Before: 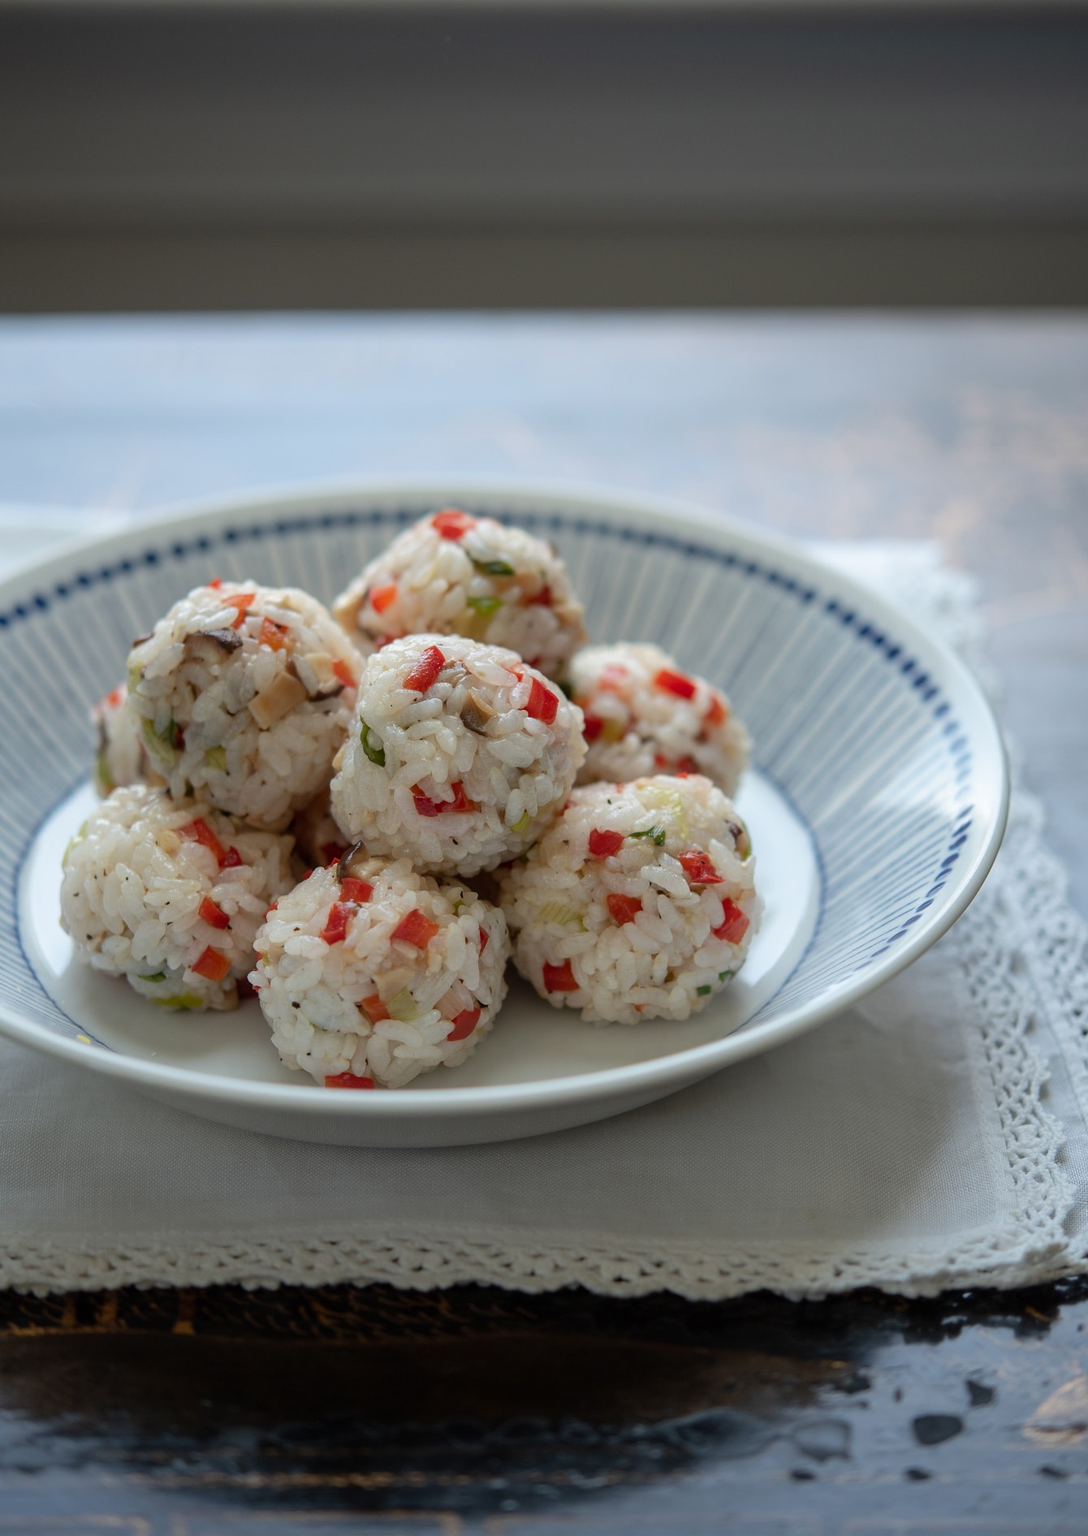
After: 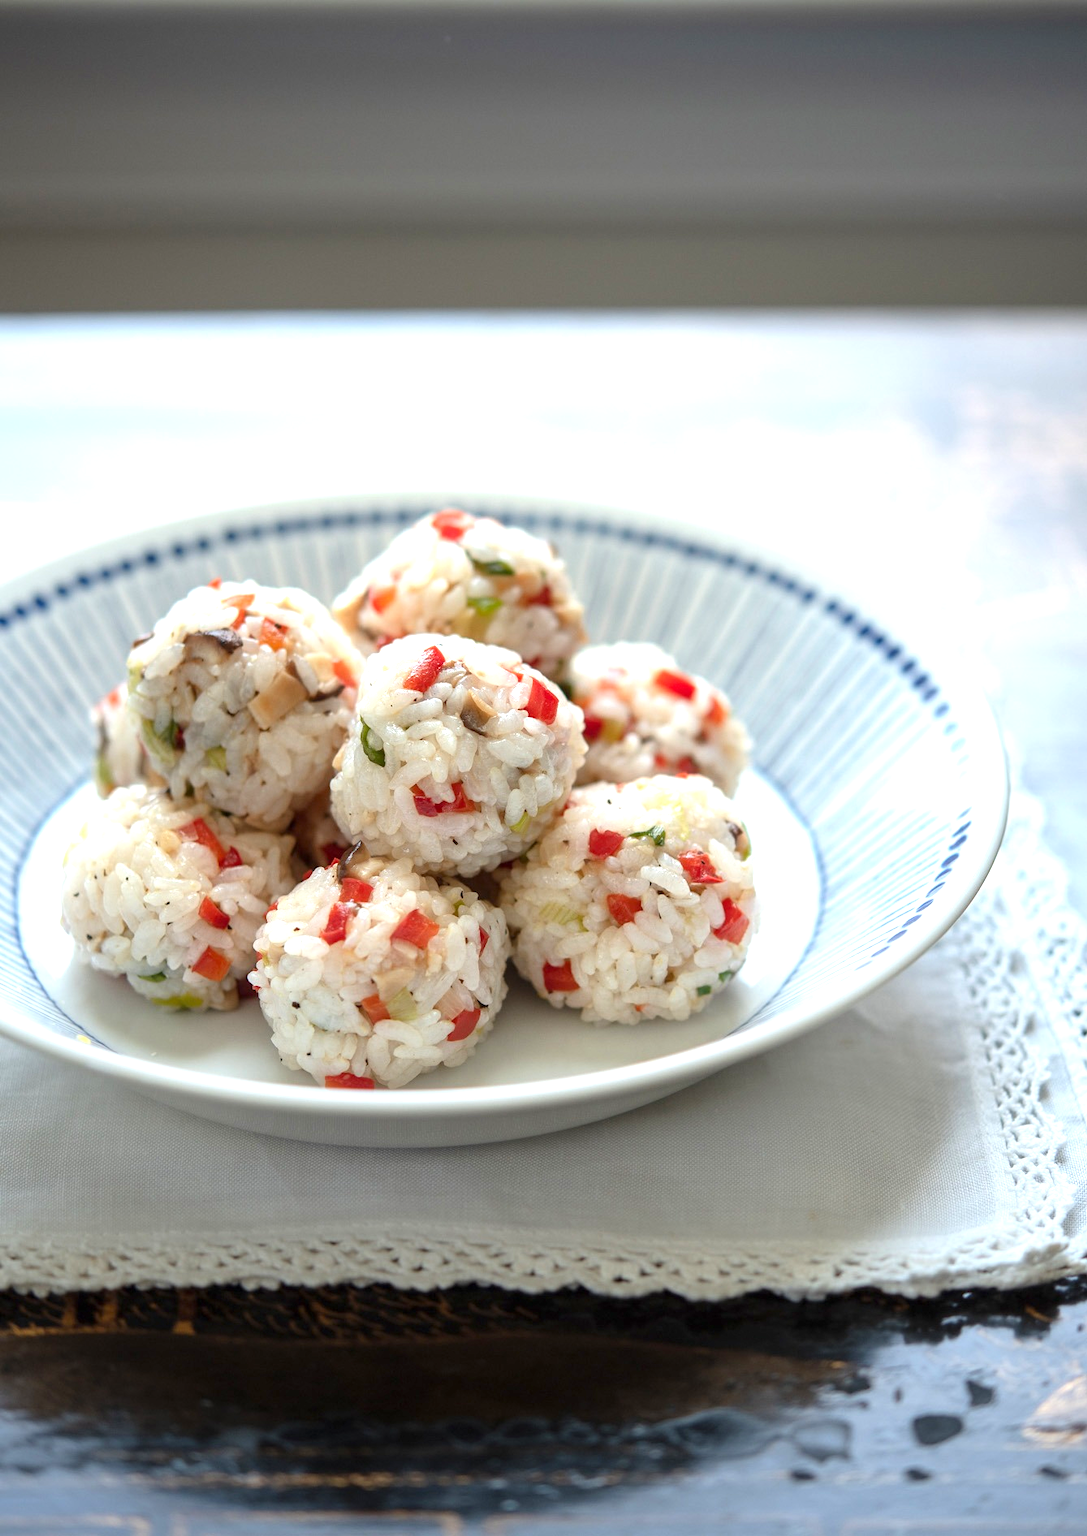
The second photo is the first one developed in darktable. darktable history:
exposure: exposure 1.149 EV, compensate highlight preservation false
